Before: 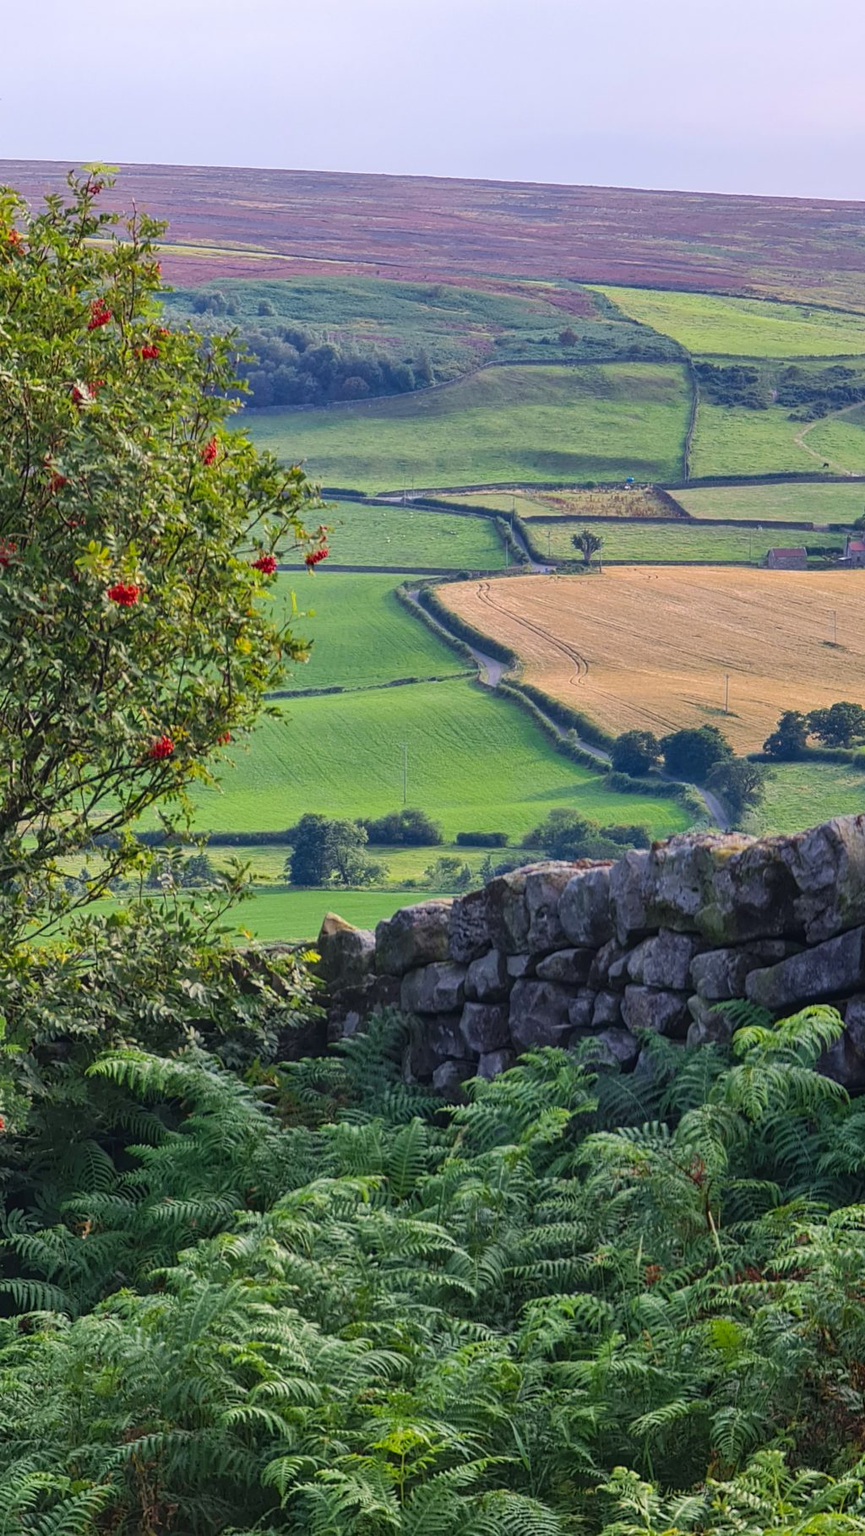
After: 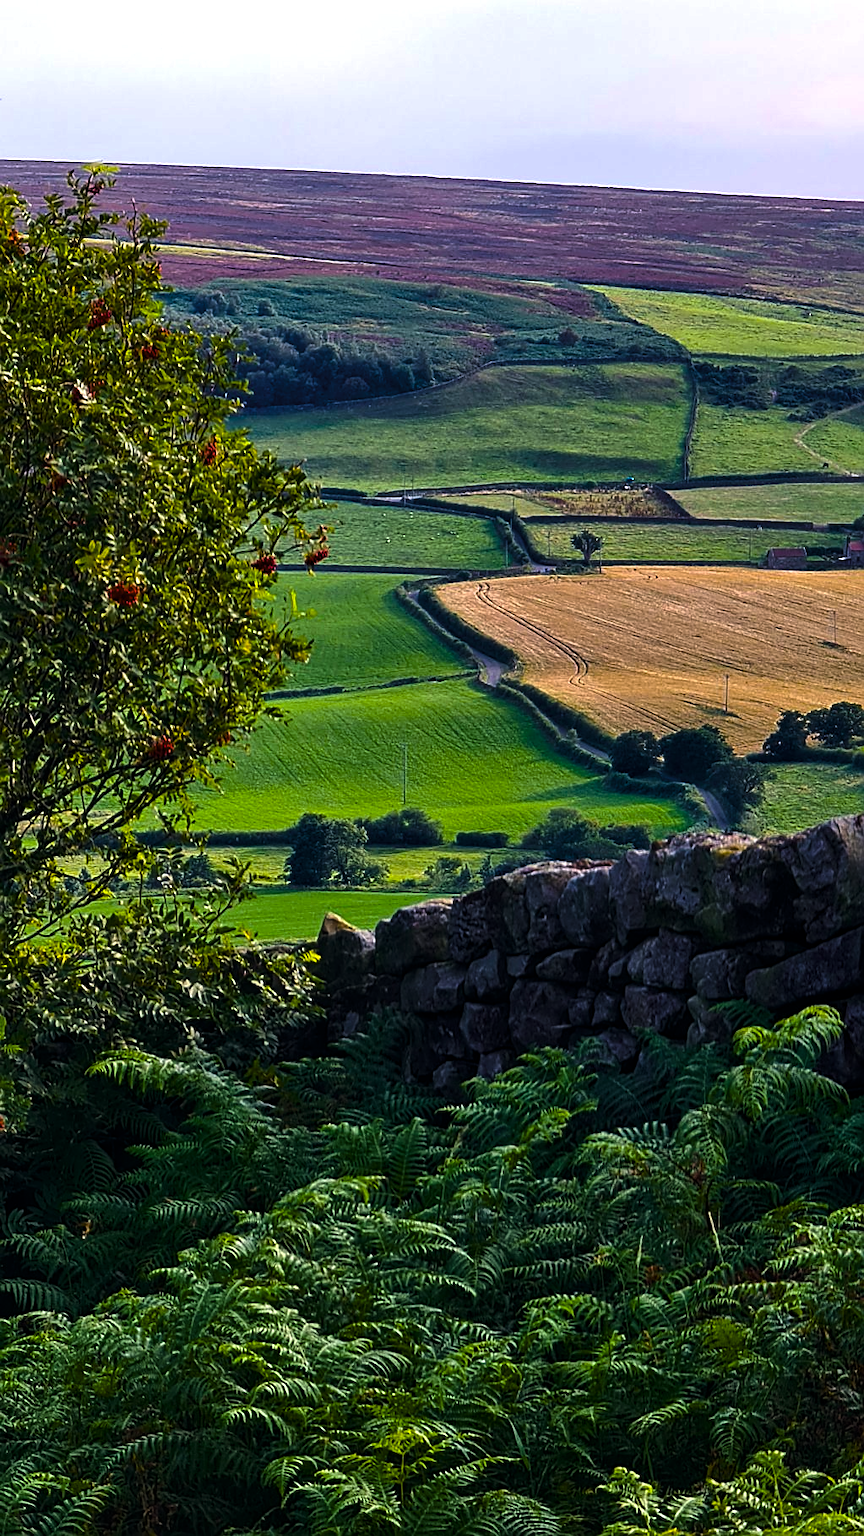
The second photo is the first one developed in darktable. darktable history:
color balance rgb: shadows lift › chroma 2.017%, shadows lift › hue 215.04°, global offset › chroma 0.064%, global offset › hue 253.78°, linear chroma grading › global chroma 15.462%, perceptual saturation grading › global saturation 24.01%, perceptual saturation grading › highlights -24.33%, perceptual saturation grading › mid-tones 24.313%, perceptual saturation grading › shadows 40.429%, perceptual brilliance grading › global brilliance -17.185%, perceptual brilliance grading › highlights 28.374%, global vibrance 40.806%
levels: levels [0, 0.618, 1]
sharpen: on, module defaults
